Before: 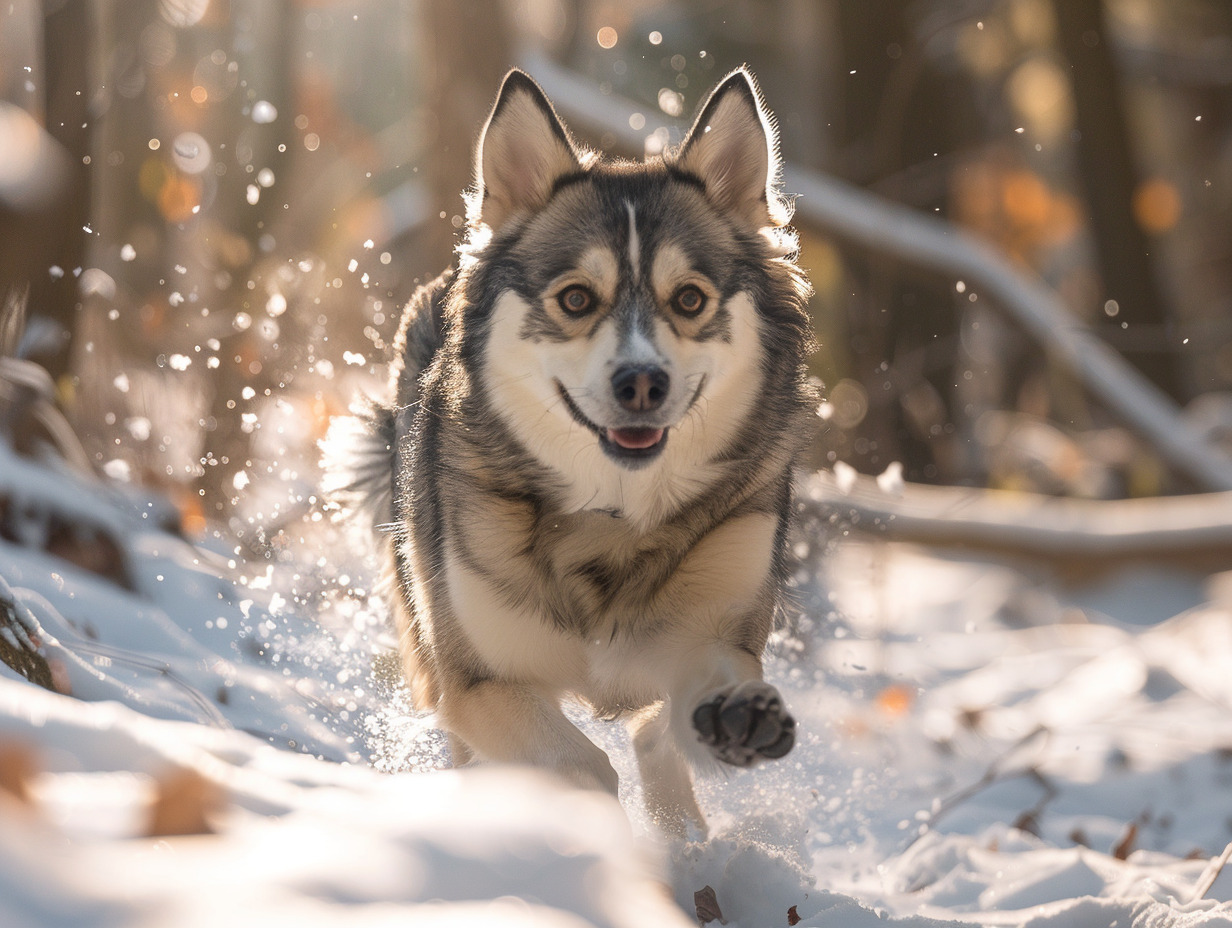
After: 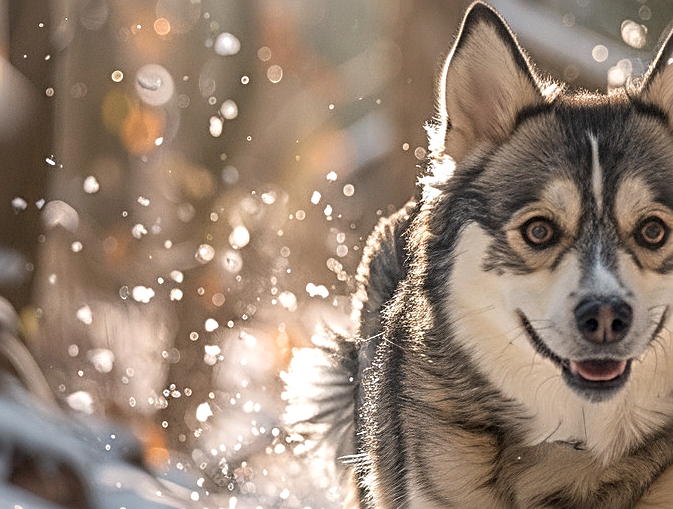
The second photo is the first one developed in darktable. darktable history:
sharpen: radius 2.808, amount 0.732
crop and rotate: left 3.019%, top 7.366%, right 42.29%, bottom 37.704%
local contrast: on, module defaults
